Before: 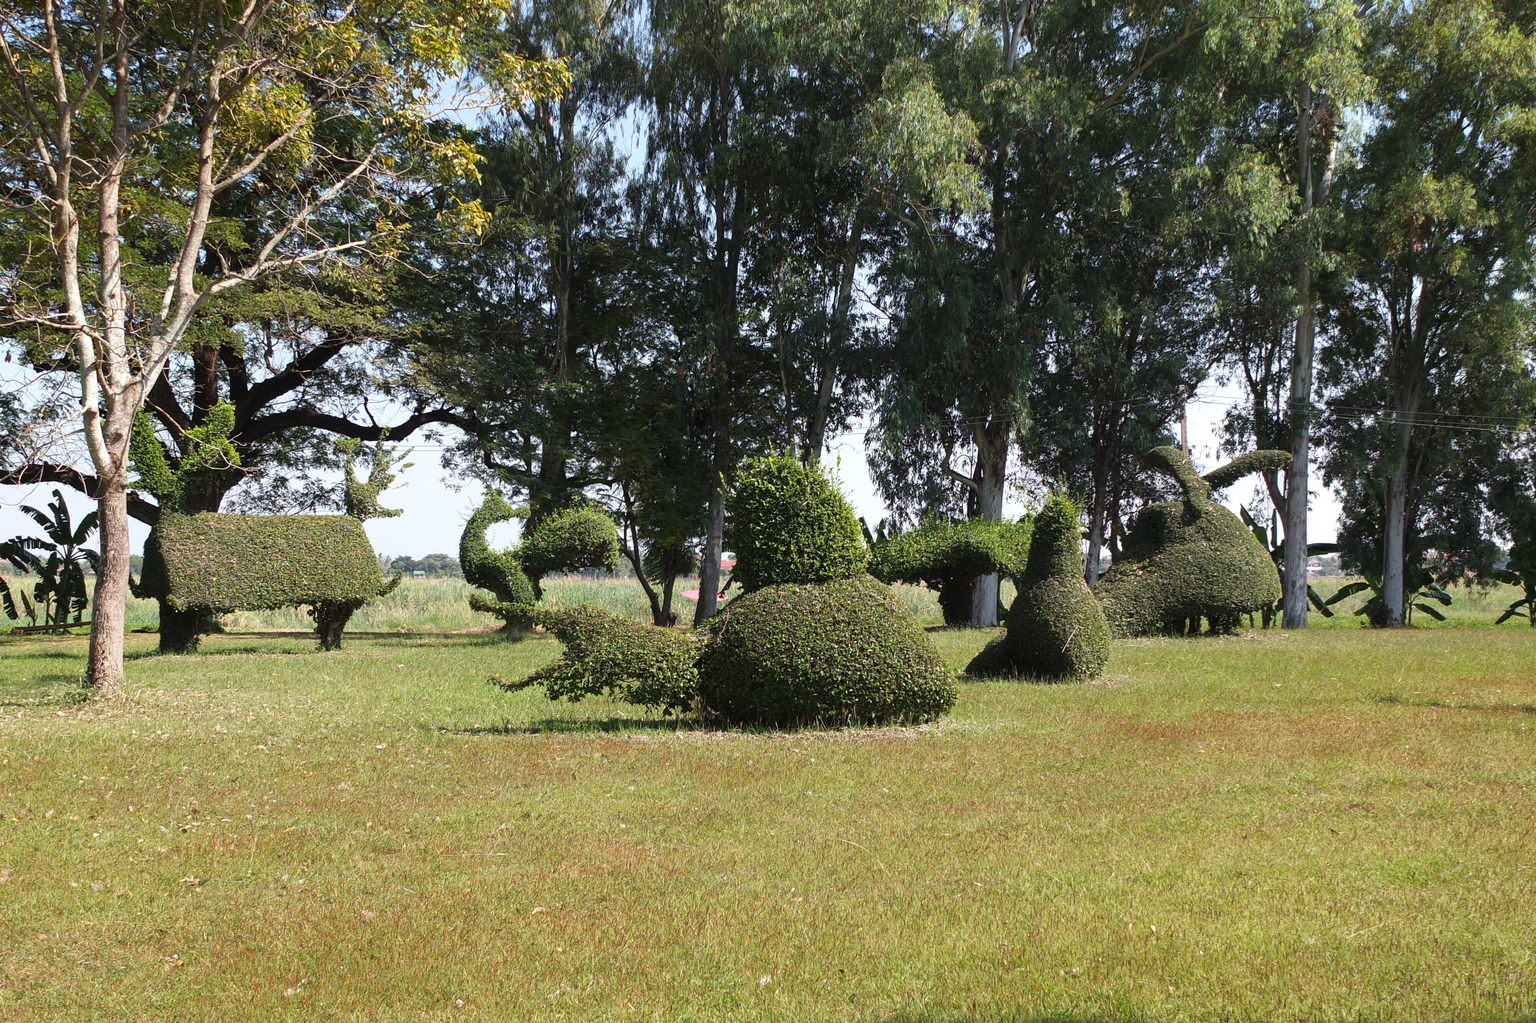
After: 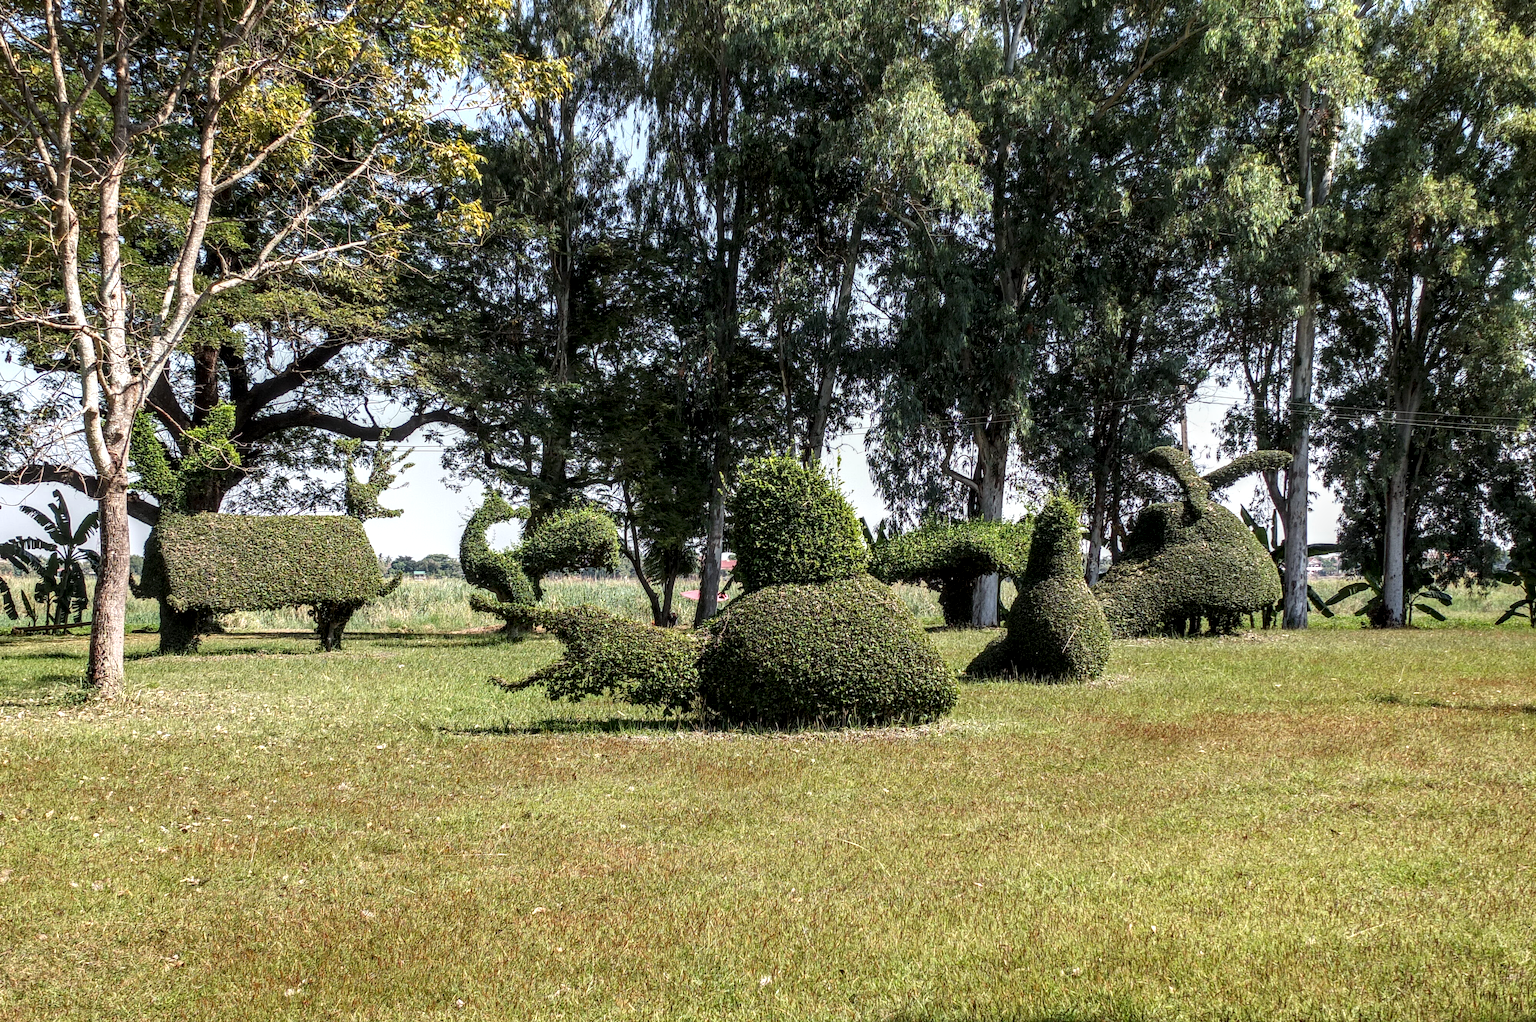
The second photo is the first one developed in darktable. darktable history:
local contrast: highlights 2%, shadows 1%, detail 182%
